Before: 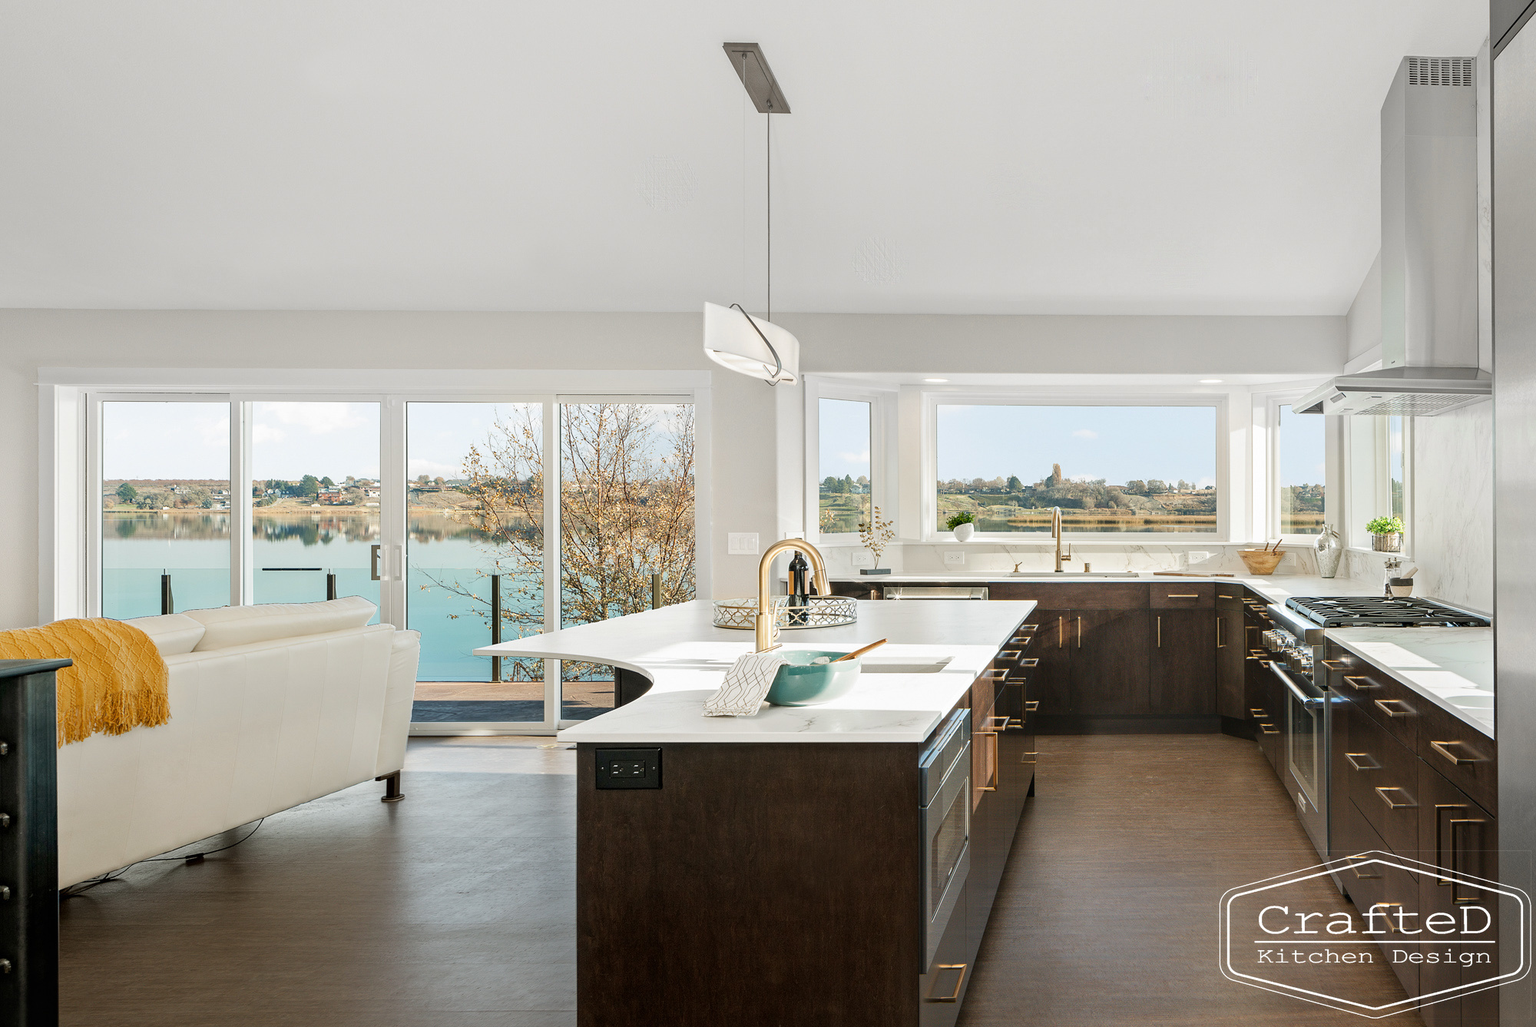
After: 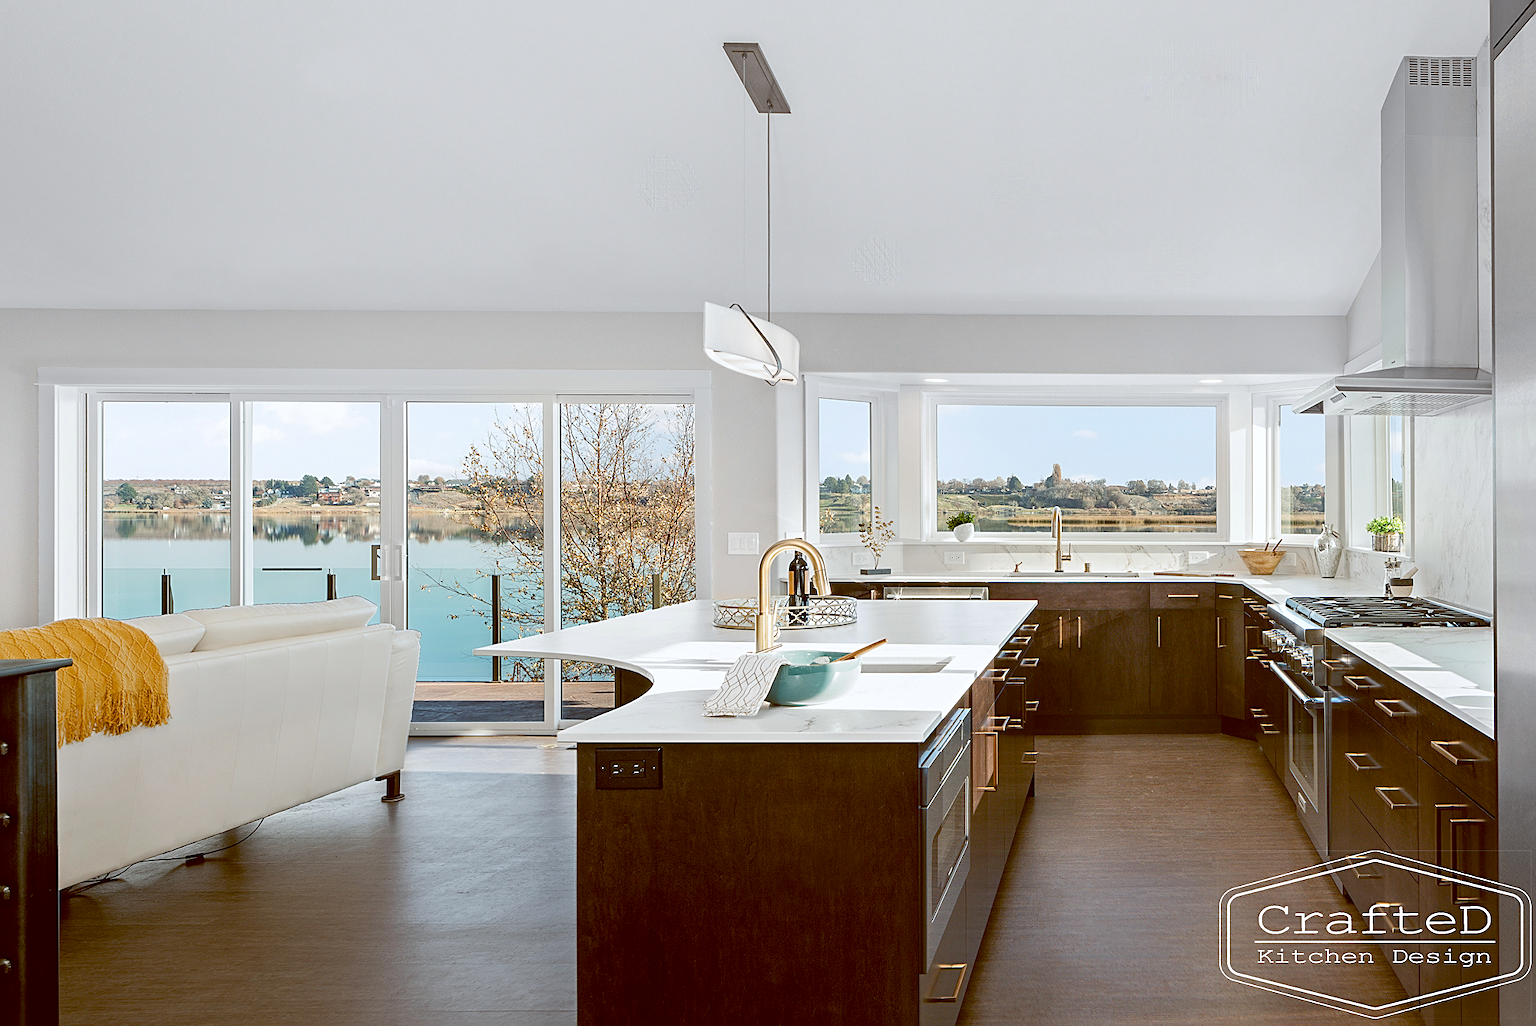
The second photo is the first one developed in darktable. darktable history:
color balance: lift [1, 1.015, 1.004, 0.985], gamma [1, 0.958, 0.971, 1.042], gain [1, 0.956, 0.977, 1.044]
sharpen: on, module defaults
